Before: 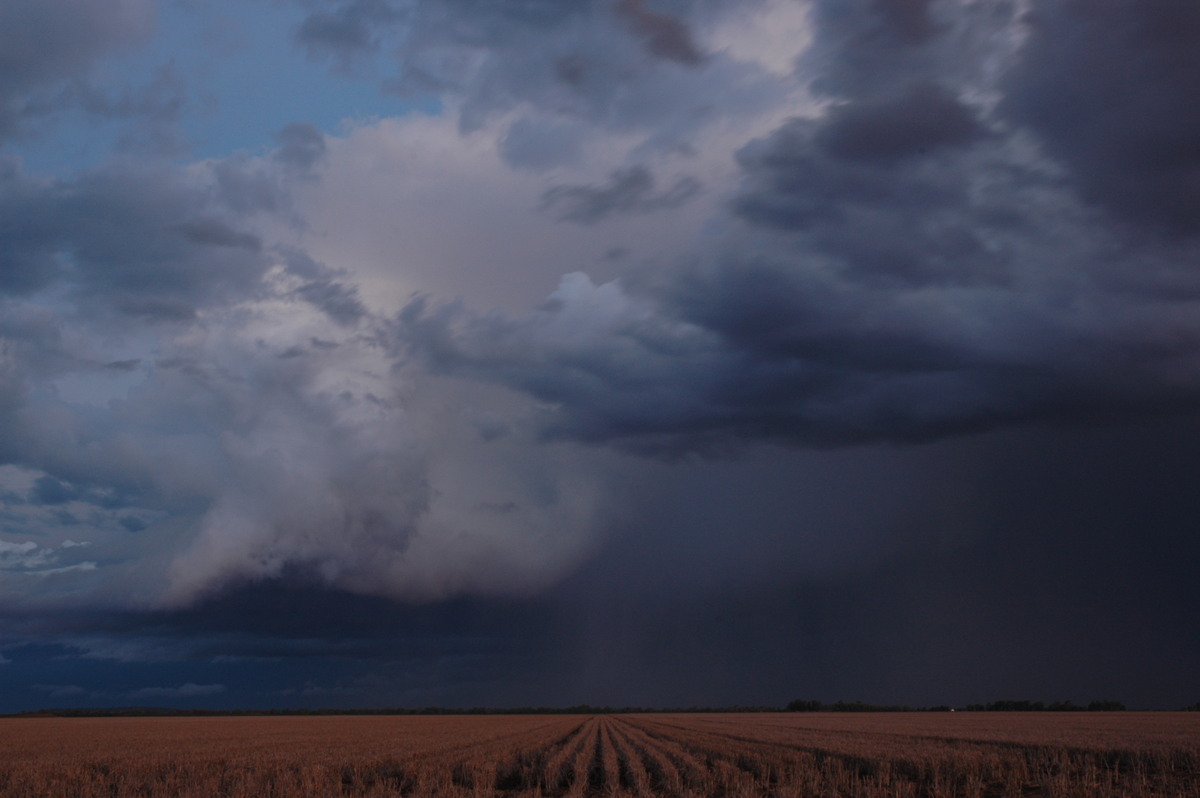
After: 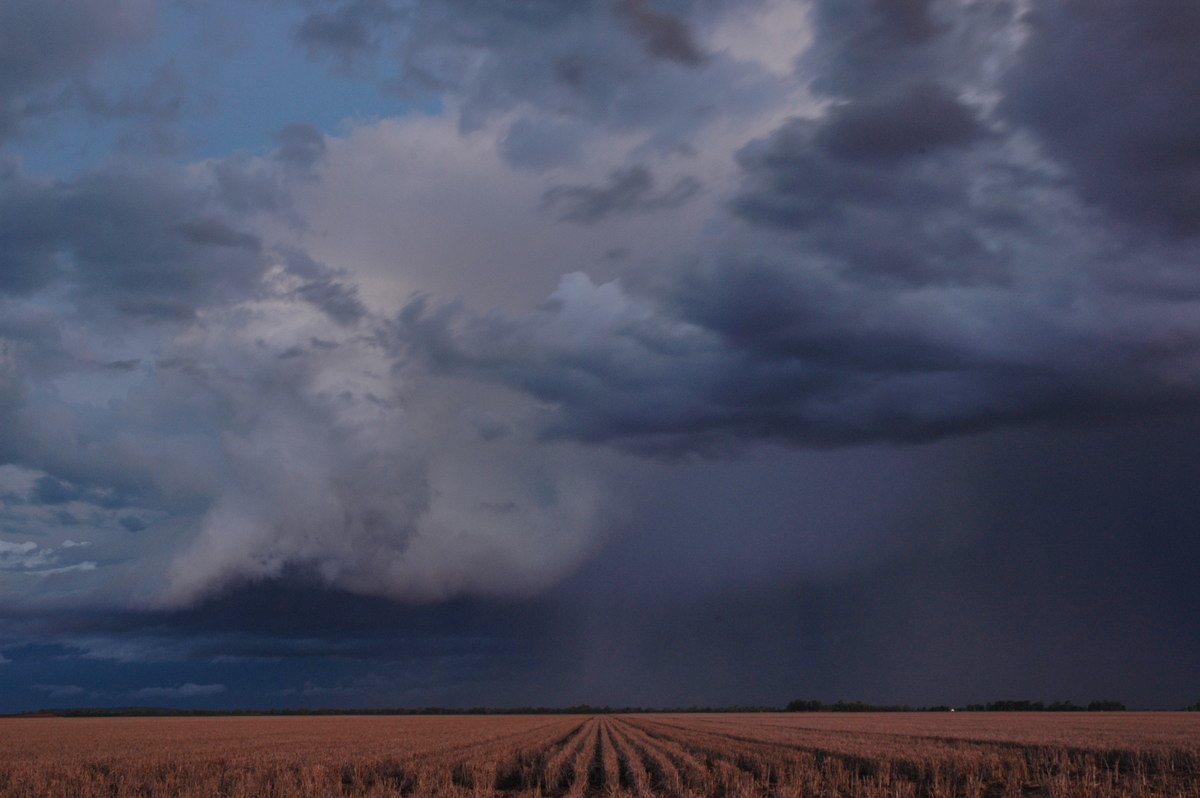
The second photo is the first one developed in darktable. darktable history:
base curve: curves: ch0 [(0, 0) (0.303, 0.277) (1, 1)], preserve colors none
shadows and highlights: soften with gaussian
tone equalizer: edges refinement/feathering 500, mask exposure compensation -1.57 EV, preserve details no
